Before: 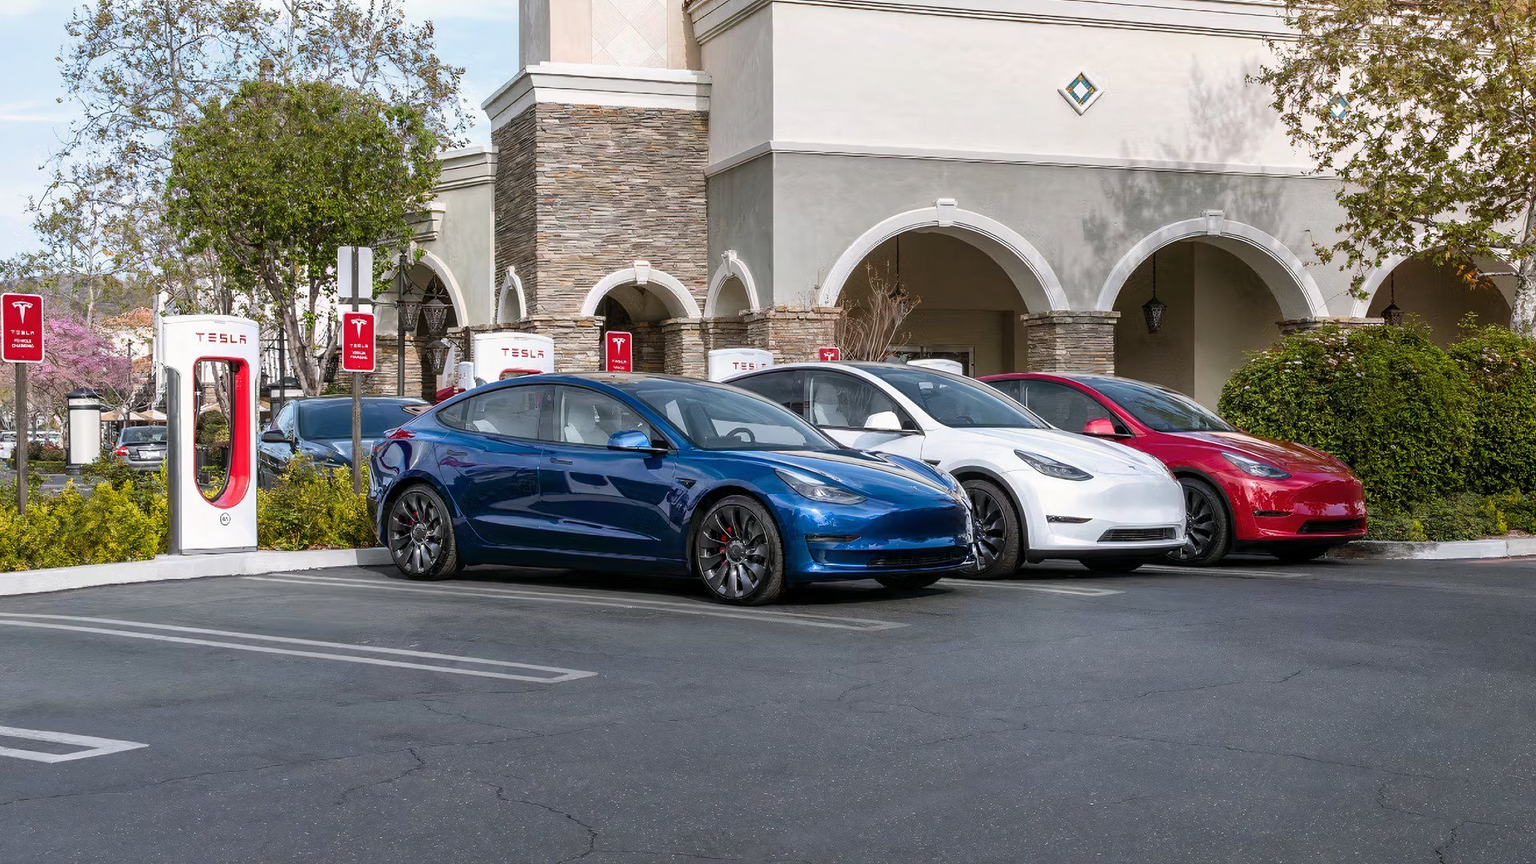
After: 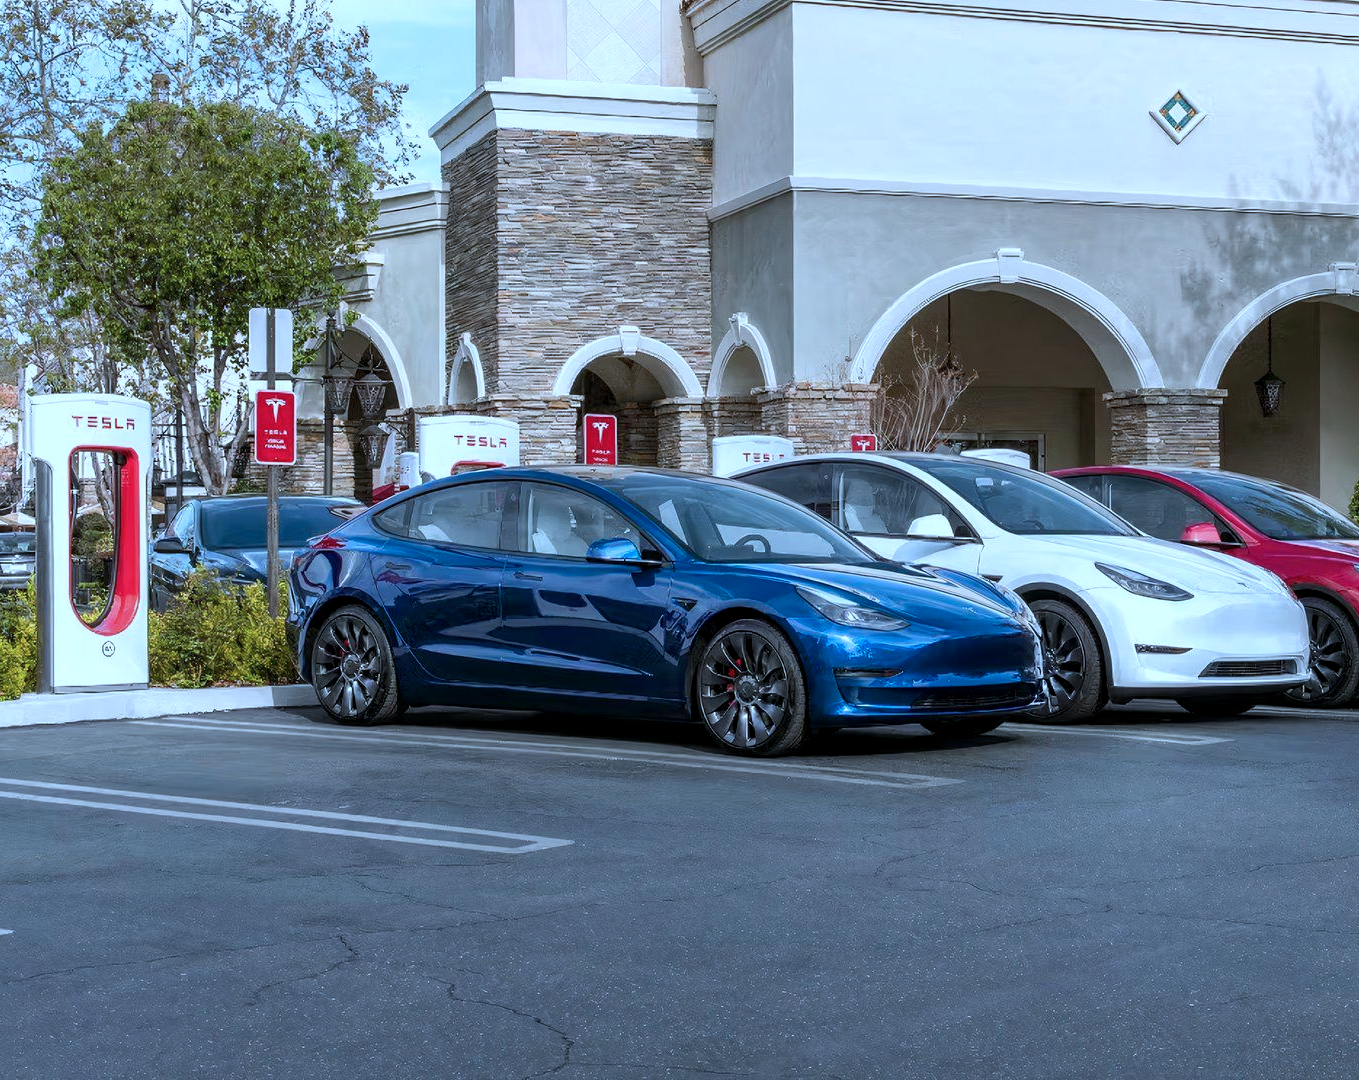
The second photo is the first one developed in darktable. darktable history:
crop and rotate: left 9.061%, right 20.142%
color correction: highlights a* -2.24, highlights b* -18.1
local contrast: highlights 100%, shadows 100%, detail 120%, midtone range 0.2
white balance: red 0.925, blue 1.046
